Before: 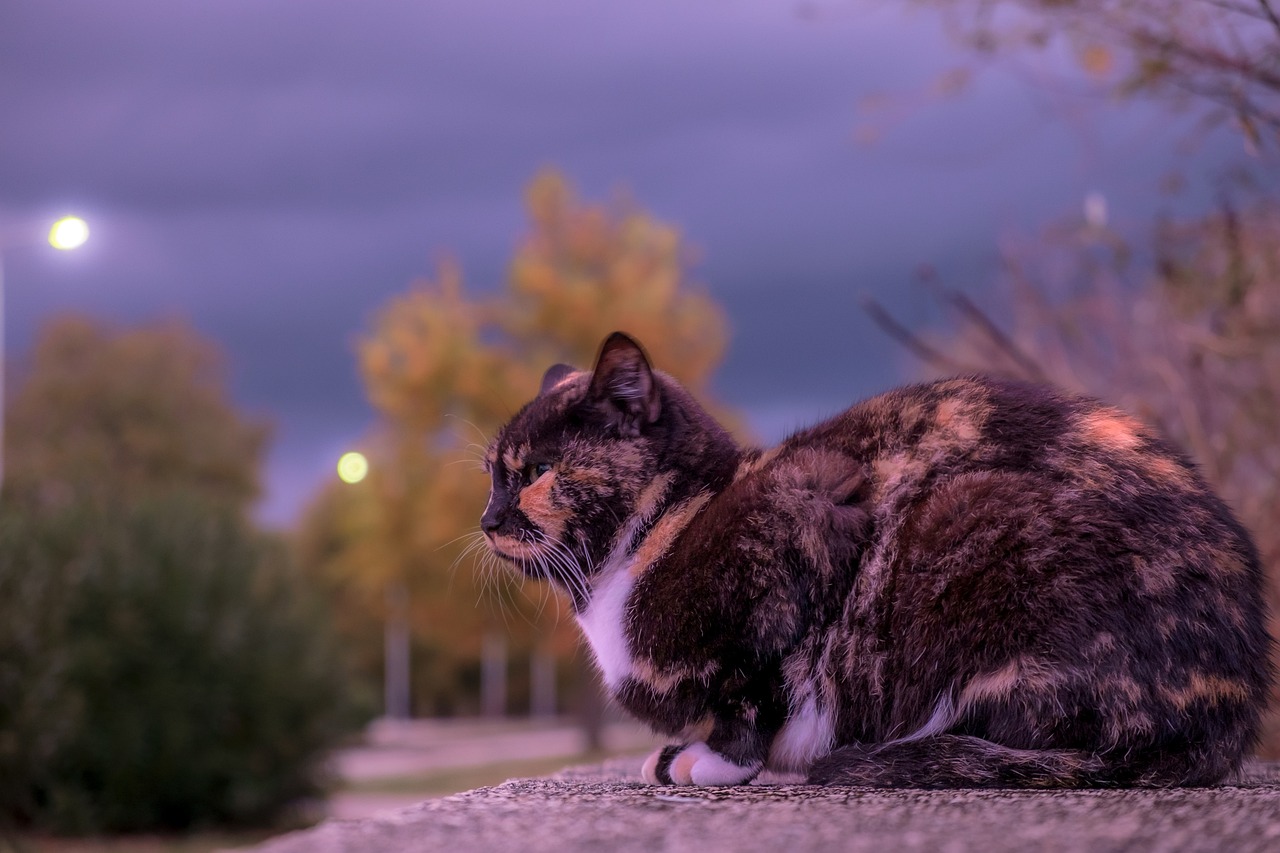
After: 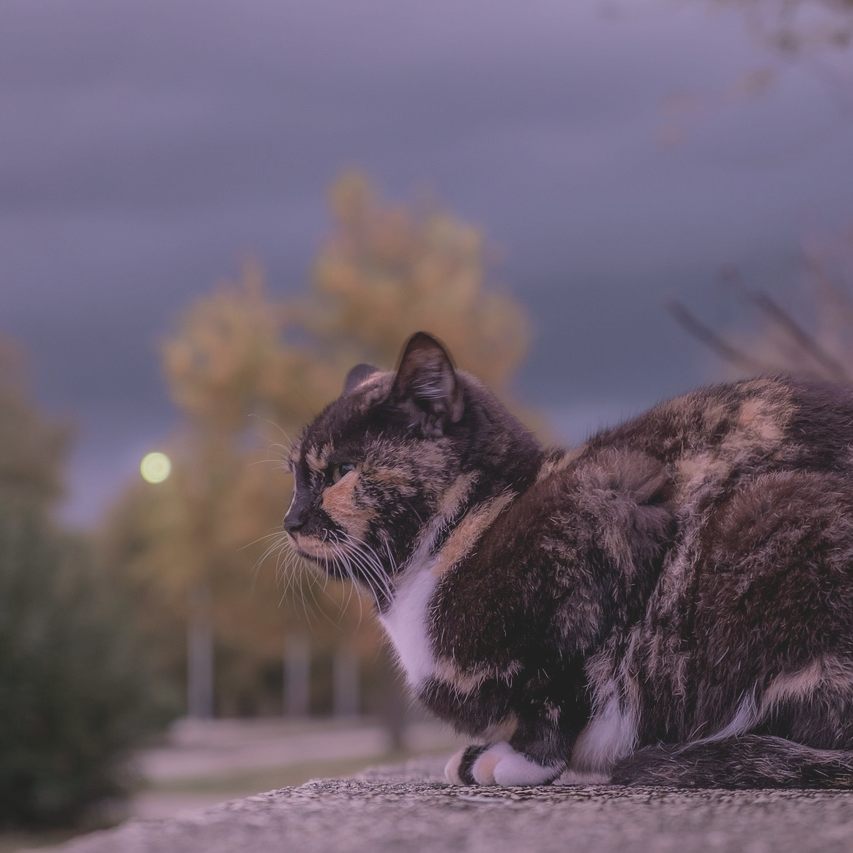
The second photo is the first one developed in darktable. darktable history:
crop and rotate: left 15.467%, right 17.851%
contrast brightness saturation: contrast -0.243, saturation -0.446
